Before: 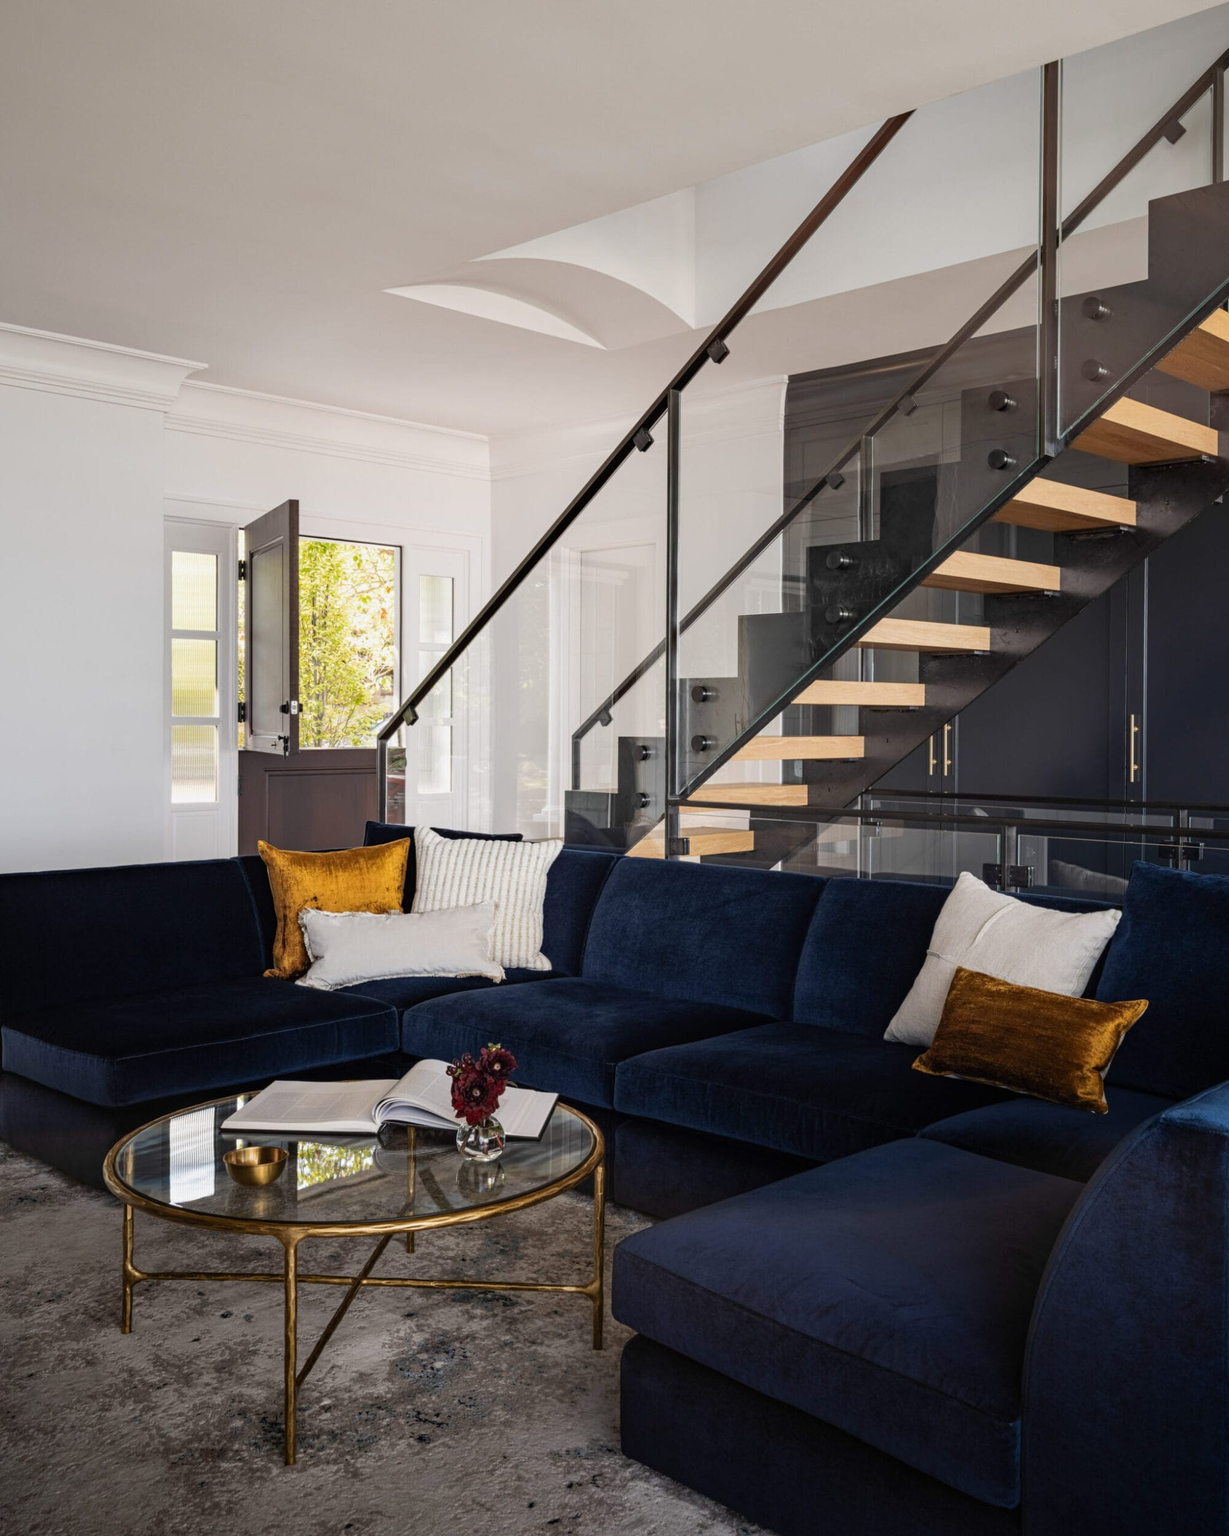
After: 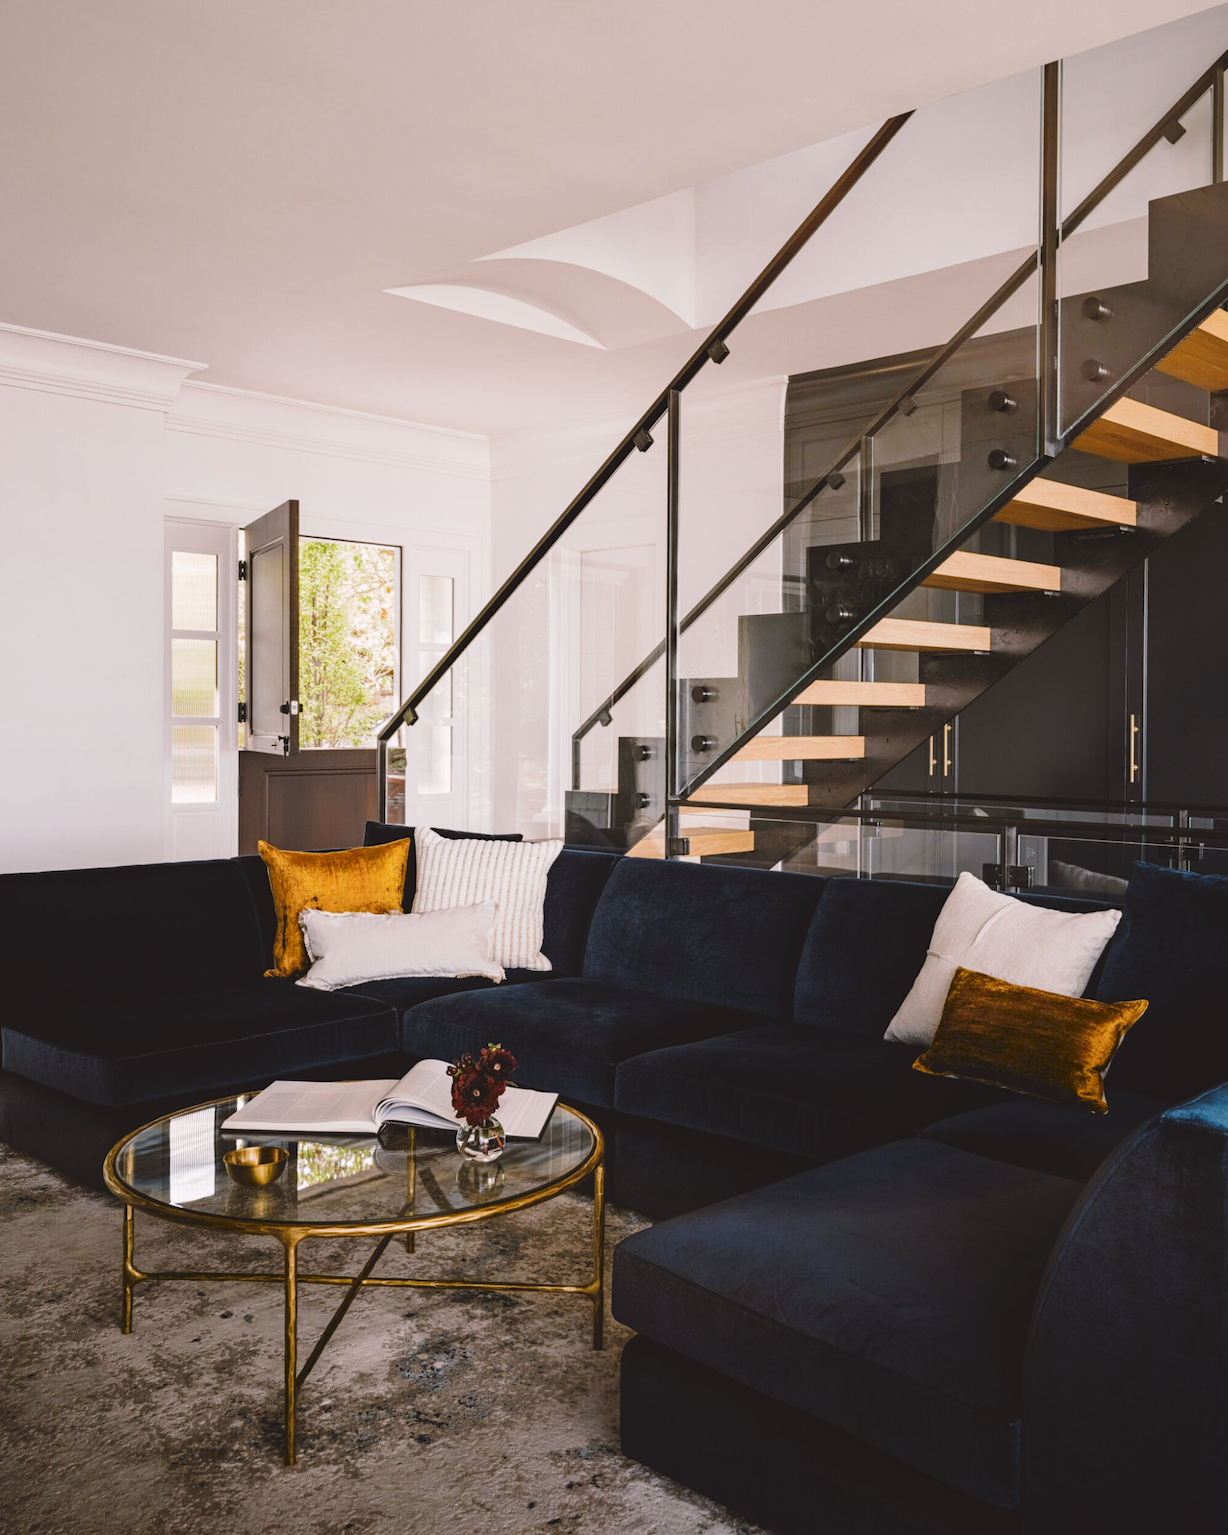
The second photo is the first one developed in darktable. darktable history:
tone curve: curves: ch0 [(0, 0) (0.003, 0.09) (0.011, 0.095) (0.025, 0.097) (0.044, 0.108) (0.069, 0.117) (0.1, 0.129) (0.136, 0.151) (0.177, 0.185) (0.224, 0.229) (0.277, 0.299) (0.335, 0.379) (0.399, 0.469) (0.468, 0.55) (0.543, 0.629) (0.623, 0.702) (0.709, 0.775) (0.801, 0.85) (0.898, 0.91) (1, 1)], preserve colors none
color look up table: target L [93.4, 92.13, 90.91, 85.77, 90.44, 78.08, 72.64, 67.78, 61.43, 50.78, 43.12, 22.38, 200.62, 87.02, 74.72, 65.79, 67.61, 63.05, 59.36, 51.59, 47.75, 42.81, 42.74, 29.48, 17.43, 1.28, 88.5, 88.26, 79.59, 80.4, 64.84, 77.24, 69.62, 50.99, 46.04, 45.13, 45.47, 54.54, 33.17, 29.45, 33.72, 12.86, 9.16, 92.33, 77.96, 71.41, 68.48, 43.79, 18], target a [-19.72, -17.87, -6.728, -32.28, -9.18, -27.5, -22.1, -18.75, -47.7, -24.73, -18.2, -21.76, 0, 11.94, 3.138, 29.8, 46.59, 31.11, 50.95, 59.49, 29.98, 29.22, 60.43, 1.226, 28.71, 6.095, 7.683, 20.26, 11.59, 35.57, -0.874, 37.31, 8.987, 71.52, 30.95, 47.82, -4.233, 34.56, 0.913, 35.66, 14.91, 18.11, 19.5, -25.31, -15.01, -17.17, 0.463, -18.45, -11.15], target b [47.26, 22.99, 35.95, 27.16, -0.991, 9.435, 41.93, 15.4, 34.62, 5.049, 37.23, 25.45, 0, 18.81, 72.23, 43.57, 18.62, 16.53, 62.56, 13.92, 50.03, 47.47, 60.45, 44.64, 29.53, 1.725, -7.244, -9.685, -25.27, -21.83, -23.84, -26.62, -40.3, -1.73, -15.01, -26.38, -42.01, -49.71, 2.499, -1.525, -60.2, 1.372, -38.41, -7.189, -29.85, -6.809, -1.701, -22.31, 3.967], num patches 49
